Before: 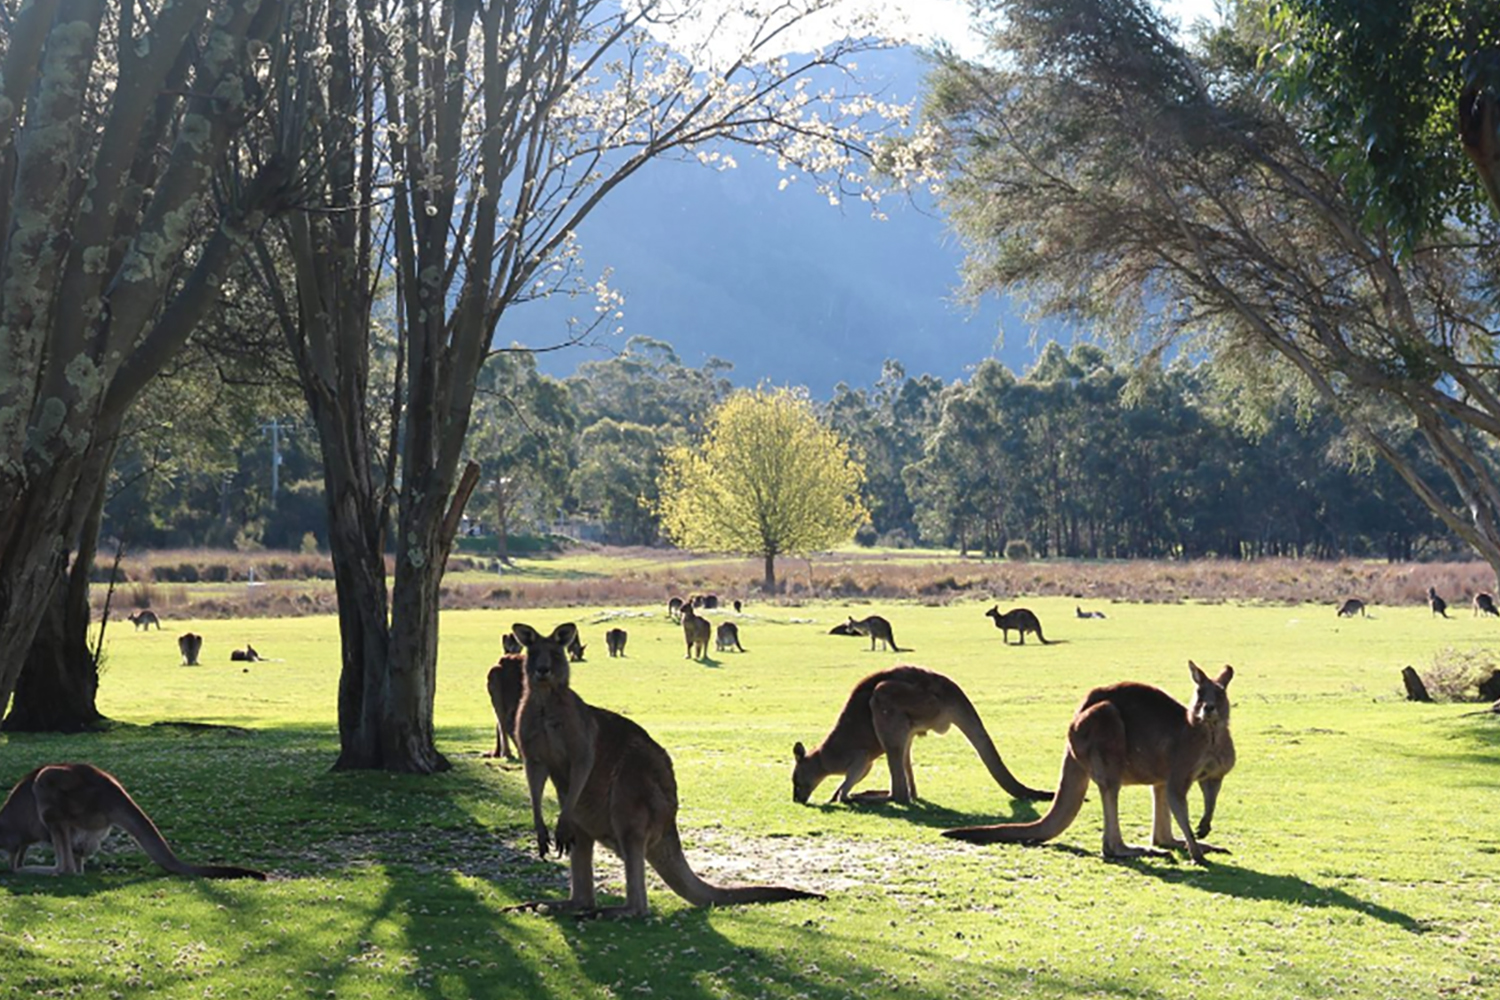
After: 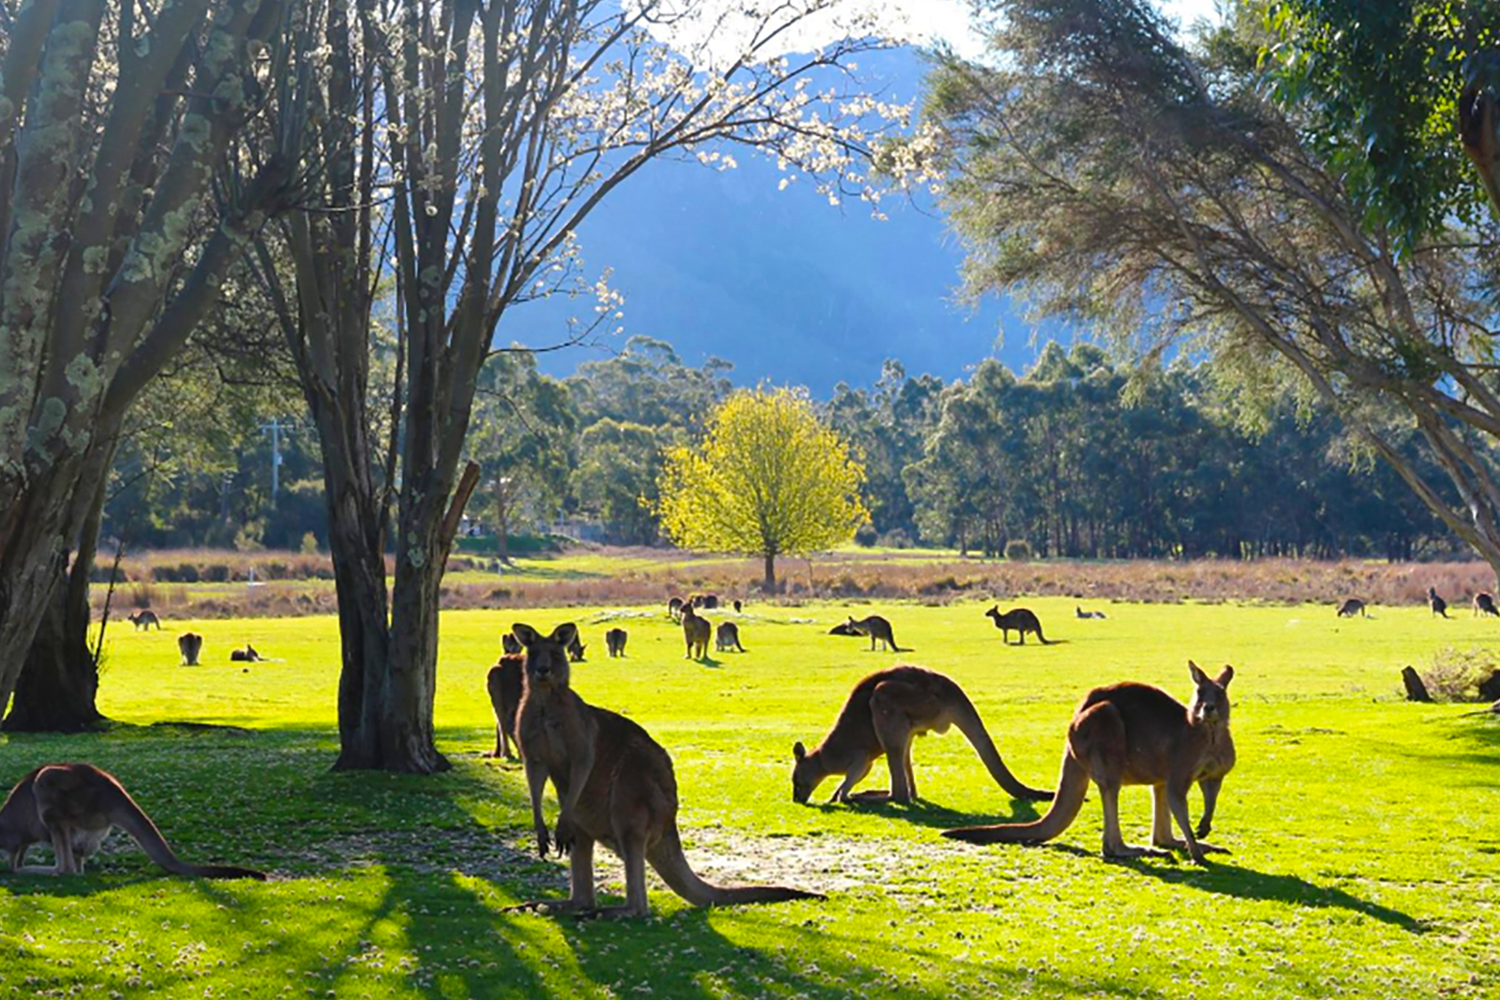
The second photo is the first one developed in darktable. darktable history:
color balance rgb: linear chroma grading › global chroma 15%, perceptual saturation grading › global saturation 30%
shadows and highlights: shadows 49, highlights -41, soften with gaussian
